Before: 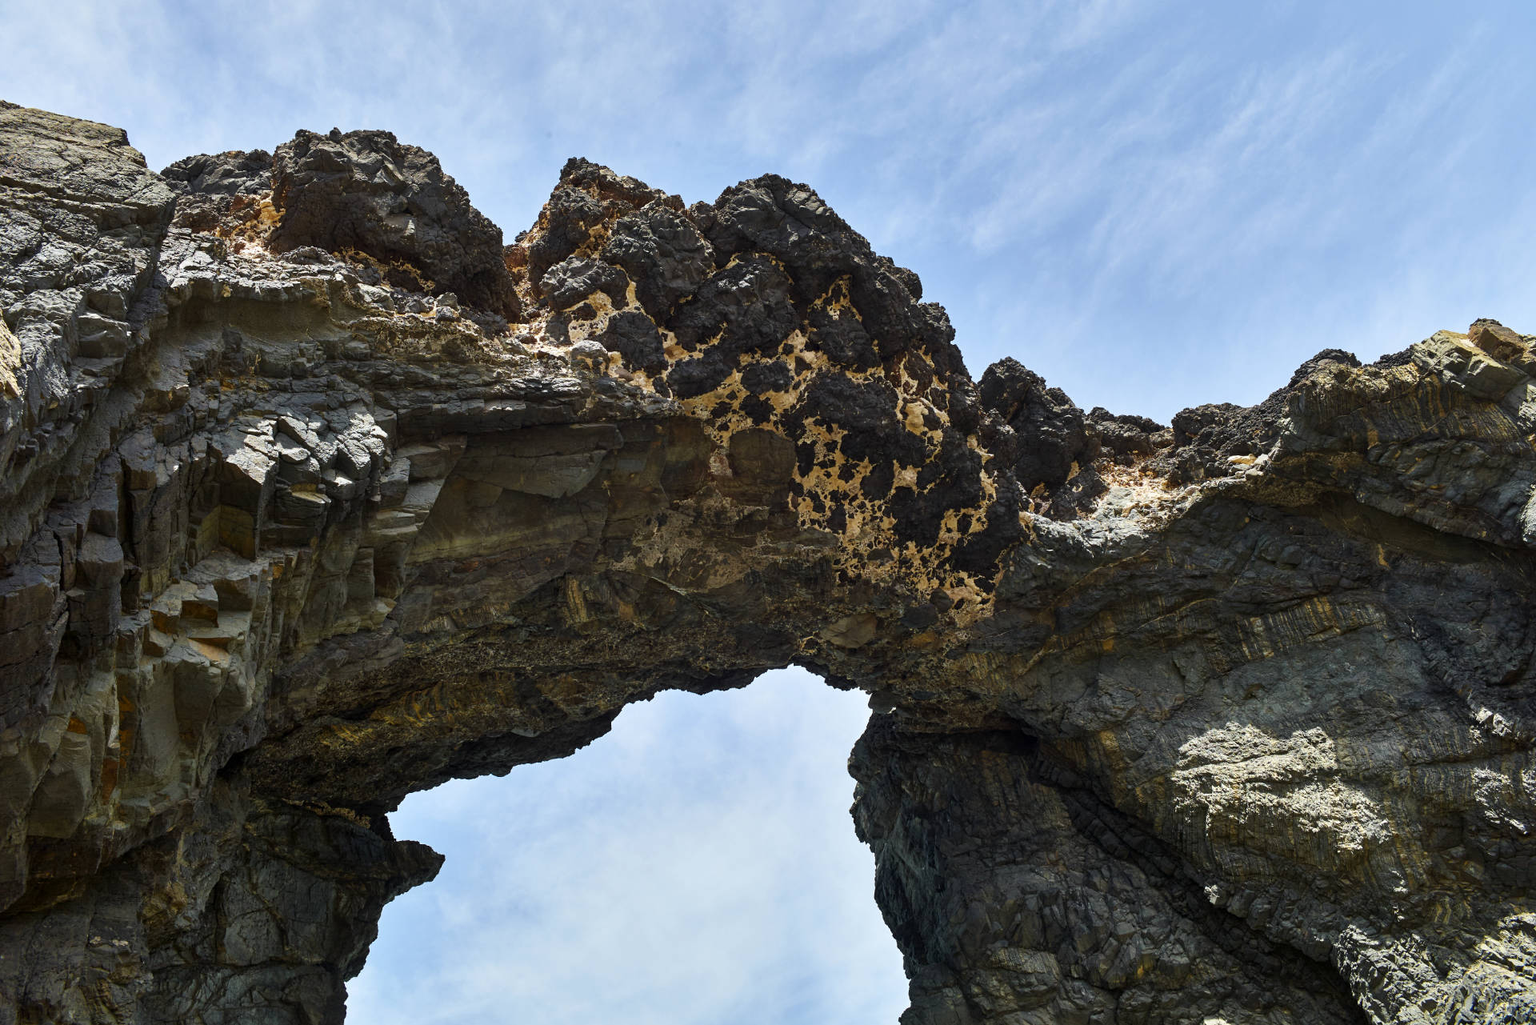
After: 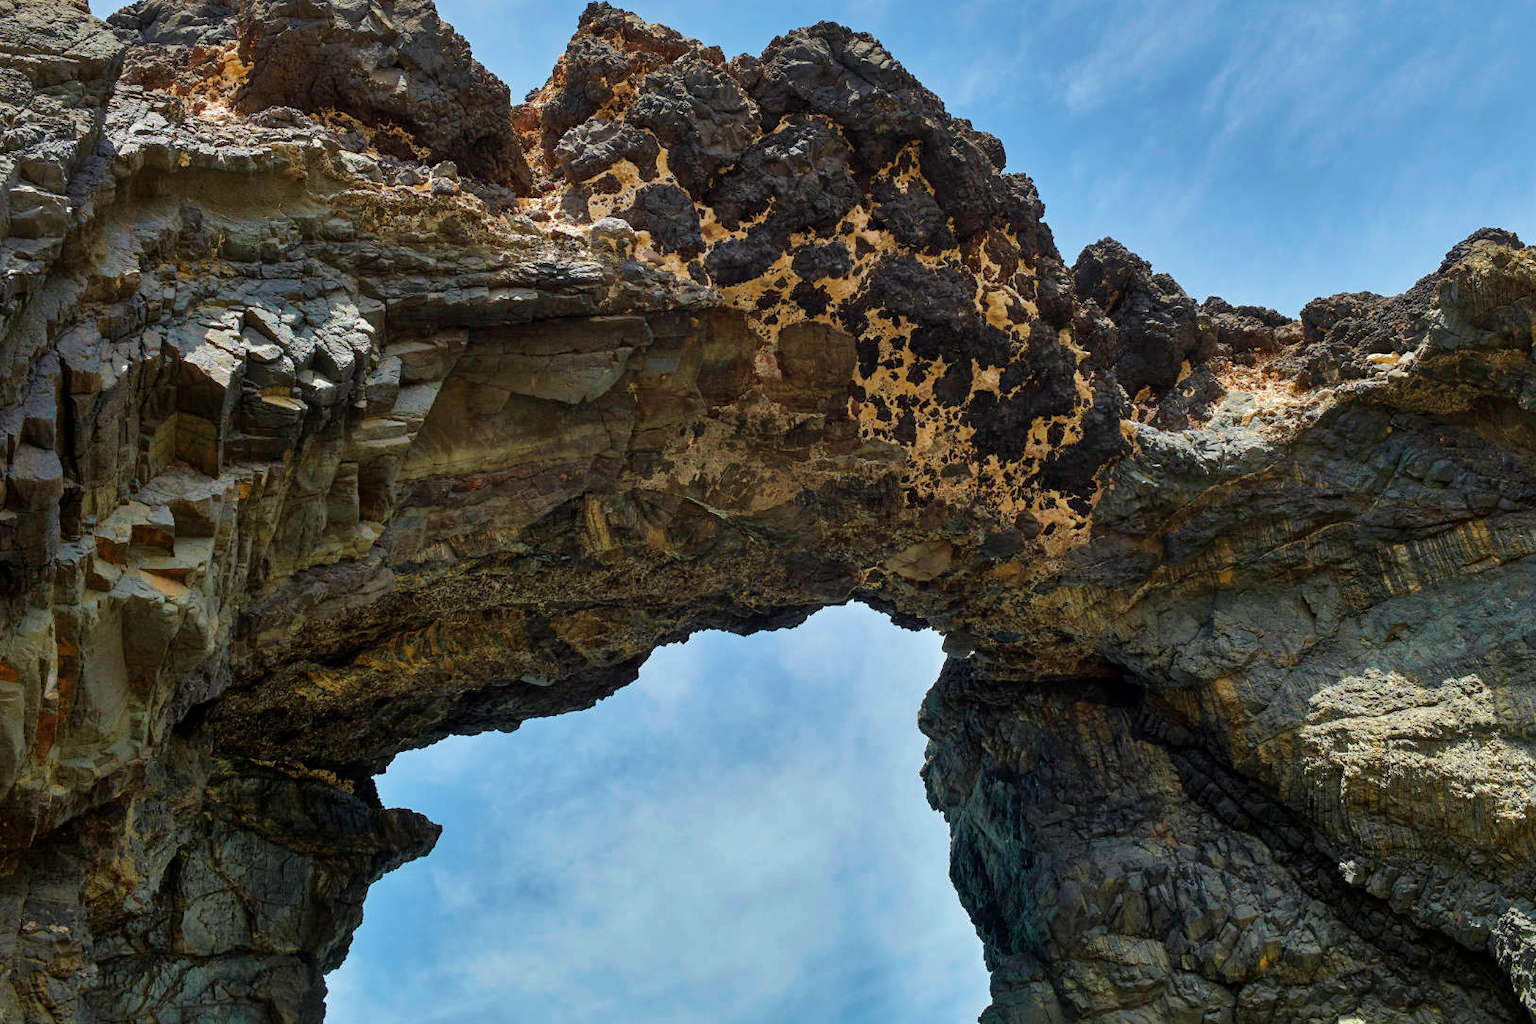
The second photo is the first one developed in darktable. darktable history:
velvia: on, module defaults
shadows and highlights: shadows 39.76, highlights -60.06
crop and rotate: left 4.612%, top 15.274%, right 10.659%
